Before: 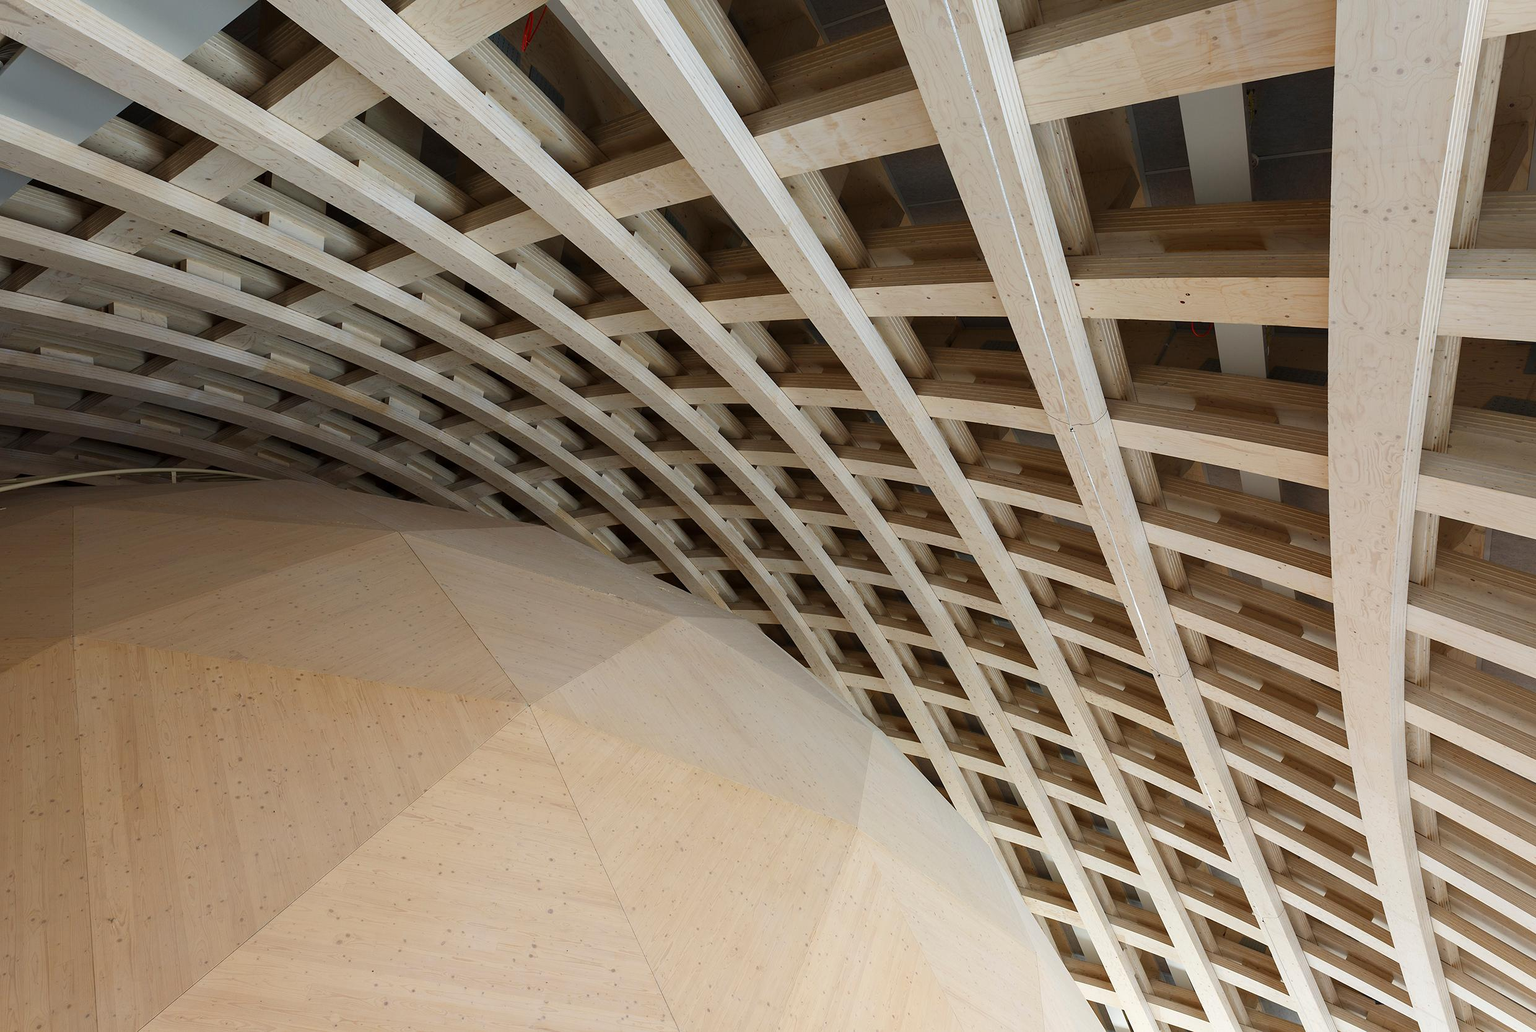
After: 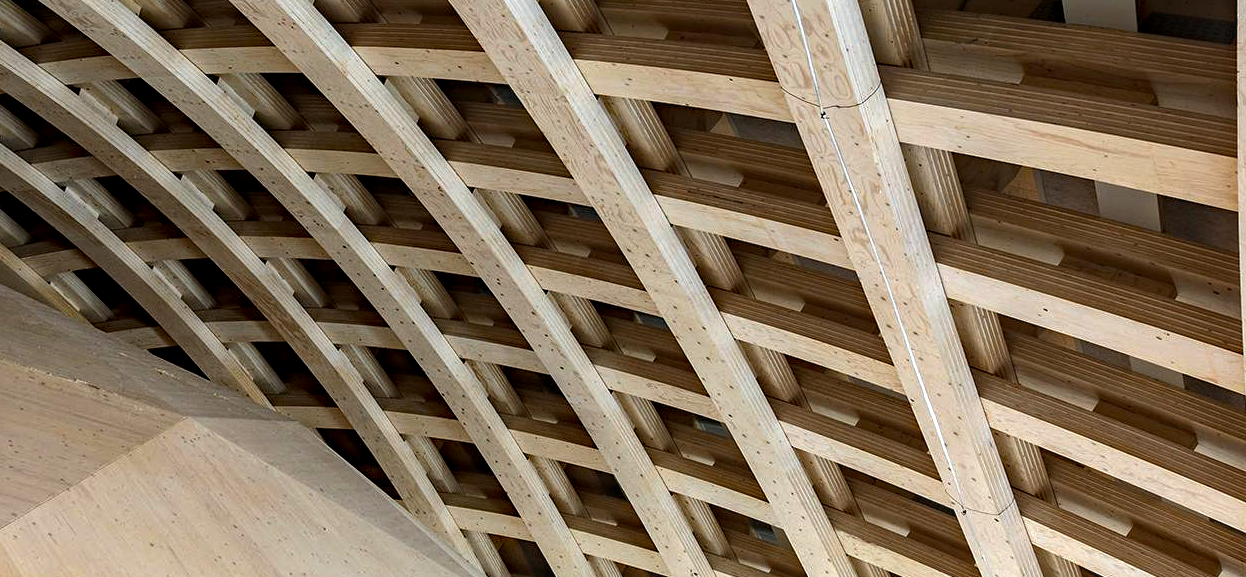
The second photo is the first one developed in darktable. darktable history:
local contrast: detail 130%
crop: left 36.607%, top 34.735%, right 13.146%, bottom 30.611%
tone equalizer: -8 EV -0.417 EV, -7 EV -0.389 EV, -6 EV -0.333 EV, -5 EV -0.222 EV, -3 EV 0.222 EV, -2 EV 0.333 EV, -1 EV 0.389 EV, +0 EV 0.417 EV, edges refinement/feathering 500, mask exposure compensation -1.57 EV, preserve details no
haze removal: strength 0.4, distance 0.22, compatibility mode true, adaptive false
levels: levels [0, 0.492, 0.984]
